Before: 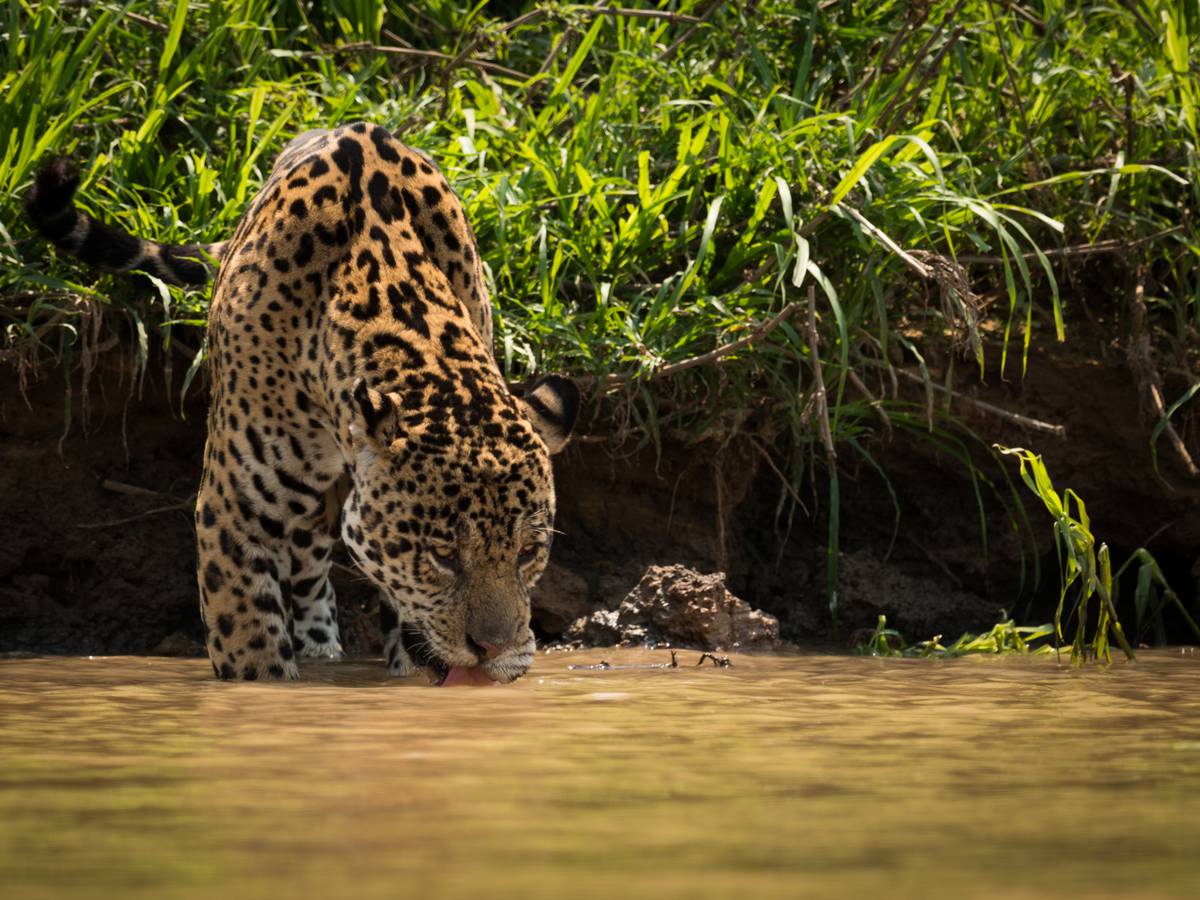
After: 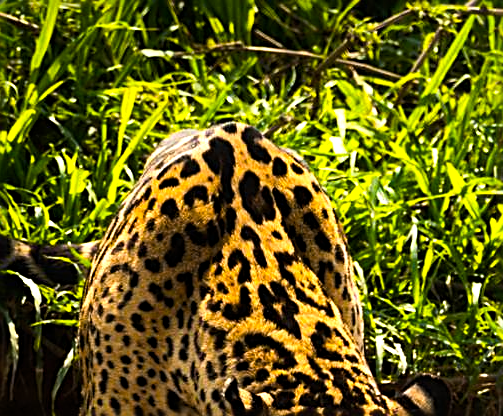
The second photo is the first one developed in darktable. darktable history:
tone equalizer: -8 EV -0.75 EV, -7 EV -0.7 EV, -6 EV -0.6 EV, -5 EV -0.4 EV, -3 EV 0.4 EV, -2 EV 0.6 EV, -1 EV 0.7 EV, +0 EV 0.75 EV, edges refinement/feathering 500, mask exposure compensation -1.57 EV, preserve details no
exposure: compensate highlight preservation false
crop and rotate: left 10.817%, top 0.062%, right 47.194%, bottom 53.626%
sharpen: radius 2.531, amount 0.628
color balance rgb: linear chroma grading › global chroma 15%, perceptual saturation grading › global saturation 30%
